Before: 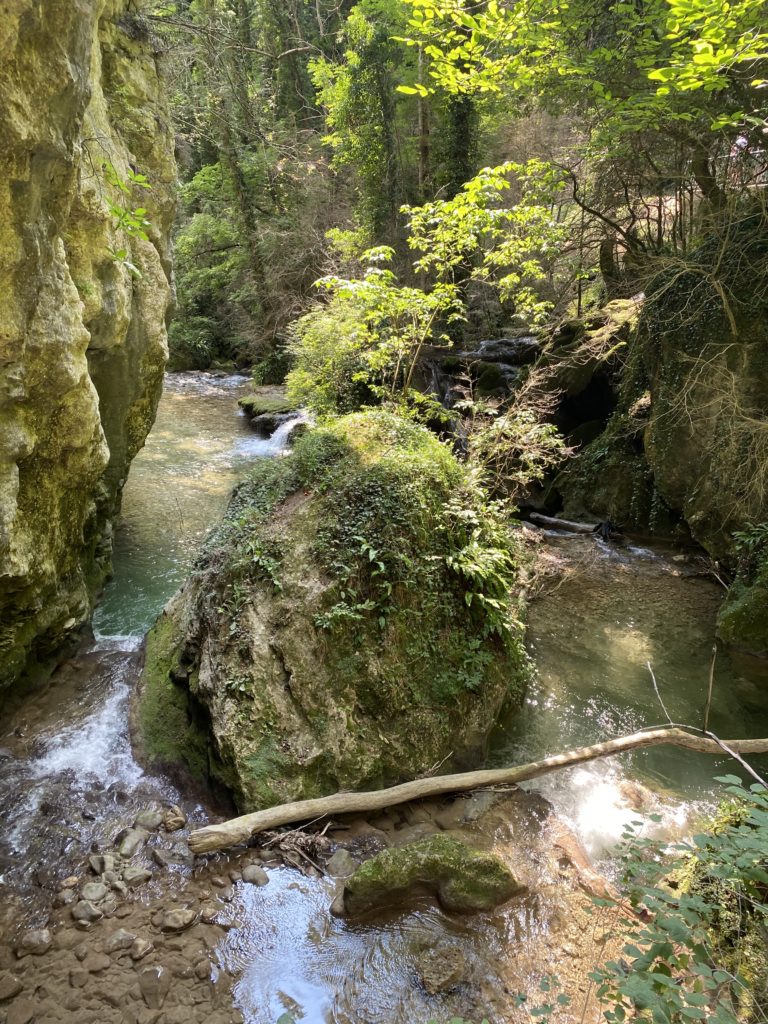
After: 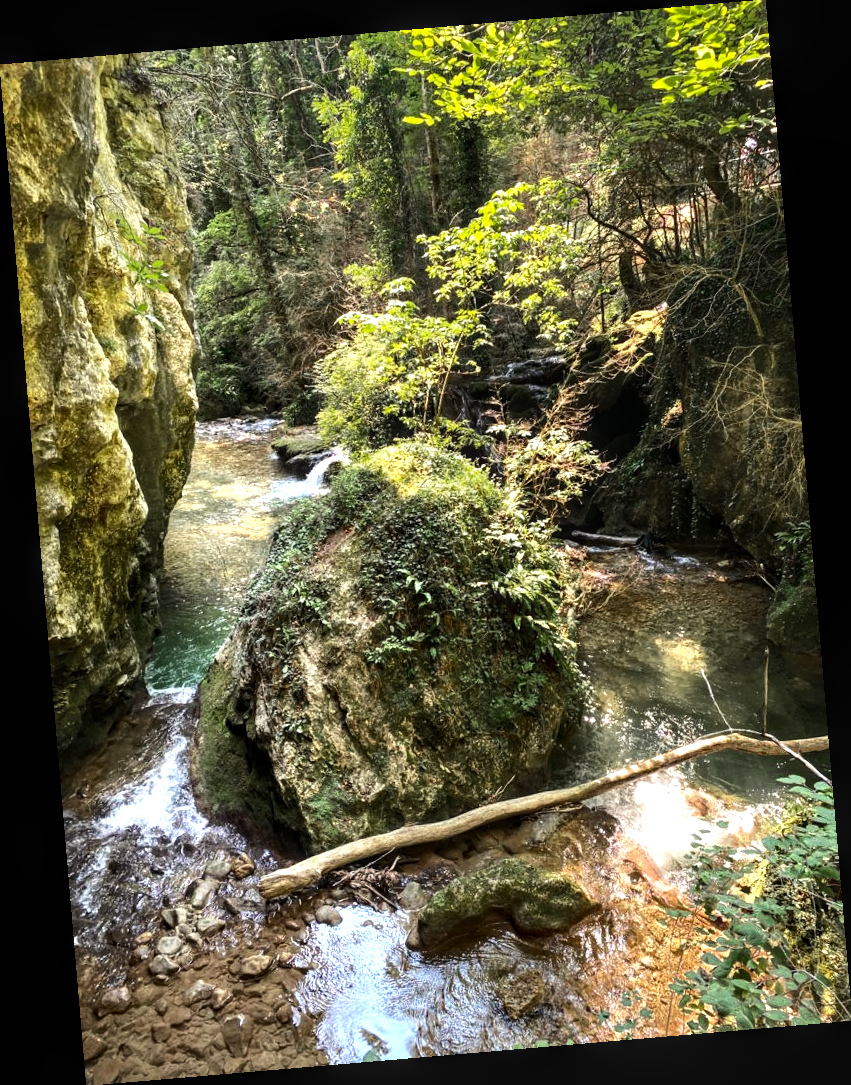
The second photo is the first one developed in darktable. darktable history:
tone equalizer: -8 EV -1.08 EV, -7 EV -1.01 EV, -6 EV -0.867 EV, -5 EV -0.578 EV, -3 EV 0.578 EV, -2 EV 0.867 EV, -1 EV 1.01 EV, +0 EV 1.08 EV, edges refinement/feathering 500, mask exposure compensation -1.57 EV, preserve details no
rotate and perspective: rotation -4.86°, automatic cropping off
color zones: curves: ch0 [(0.11, 0.396) (0.195, 0.36) (0.25, 0.5) (0.303, 0.412) (0.357, 0.544) (0.75, 0.5) (0.967, 0.328)]; ch1 [(0, 0.468) (0.112, 0.512) (0.202, 0.6) (0.25, 0.5) (0.307, 0.352) (0.357, 0.544) (0.75, 0.5) (0.963, 0.524)]
local contrast: on, module defaults
